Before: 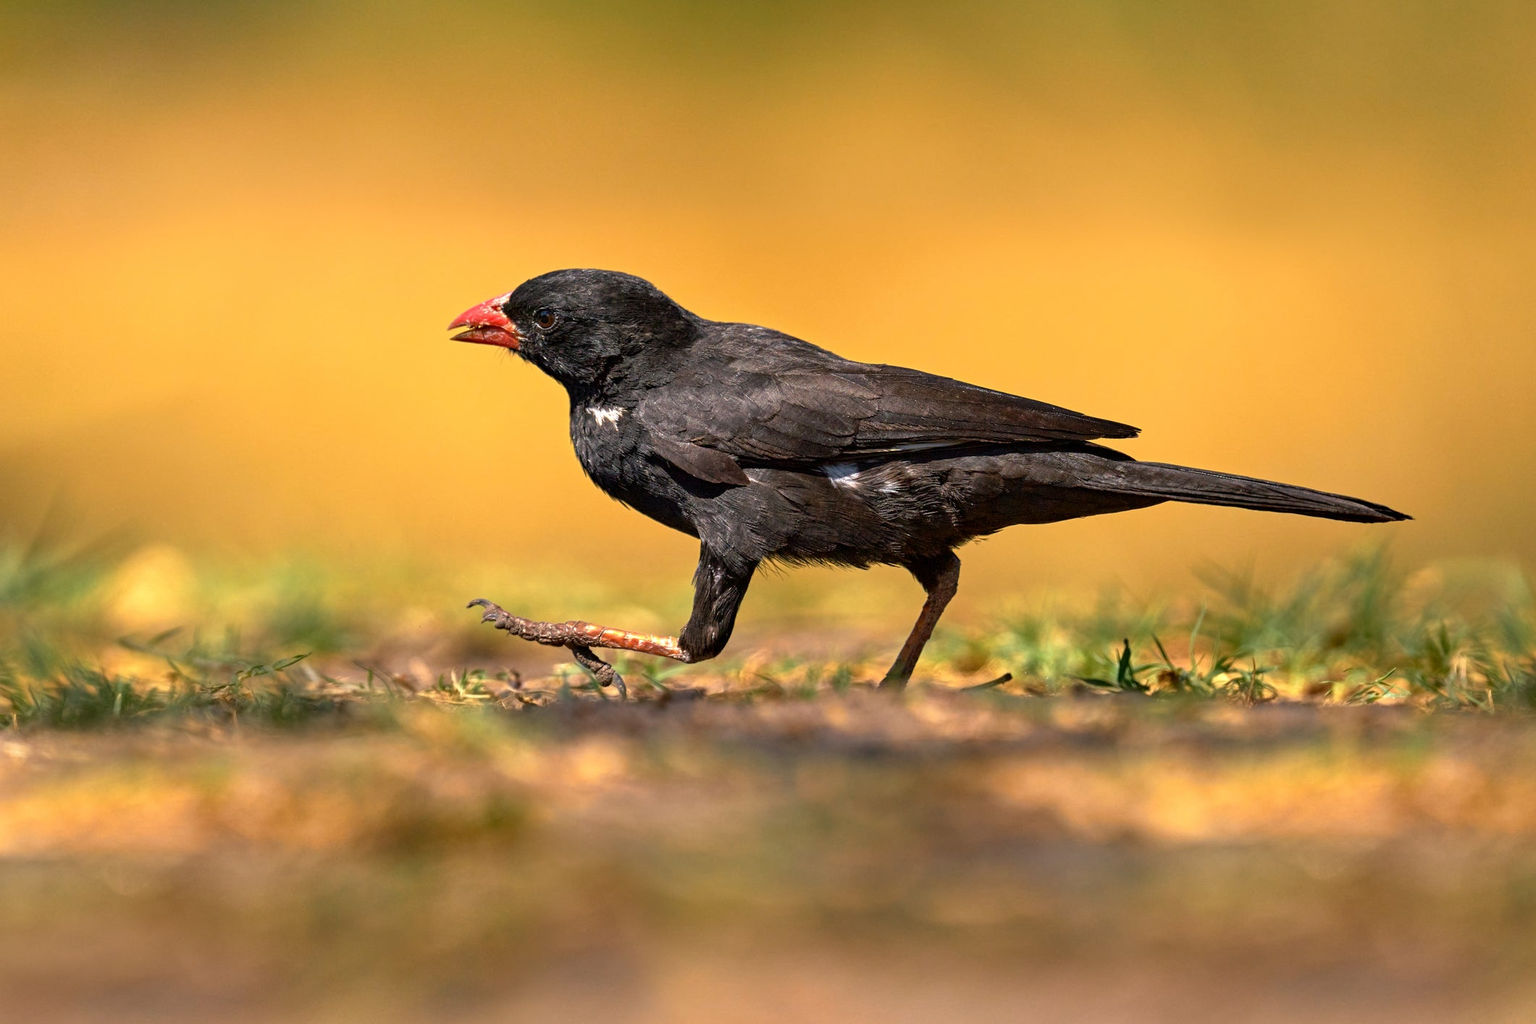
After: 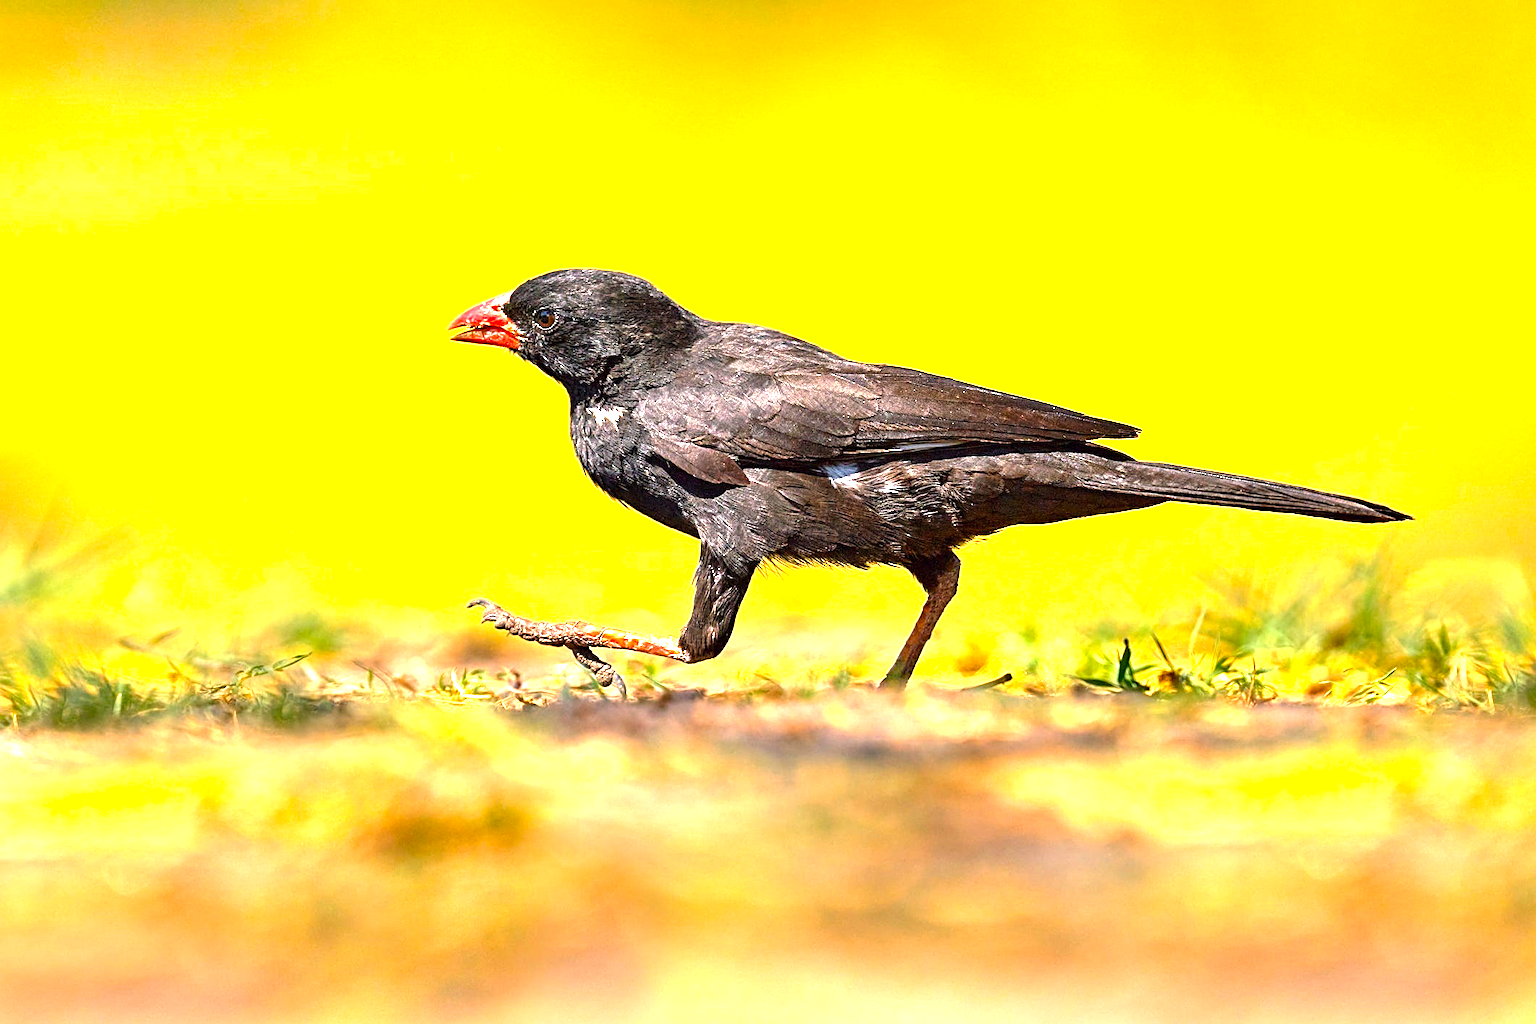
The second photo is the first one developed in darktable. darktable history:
color balance: lift [1, 1.001, 0.999, 1.001], gamma [1, 1.004, 1.007, 0.993], gain [1, 0.991, 0.987, 1.013], contrast 7.5%, contrast fulcrum 10%, output saturation 115%
exposure: black level correction 0, exposure 1.625 EV, compensate exposure bias true, compensate highlight preservation false
sharpen: on, module defaults
